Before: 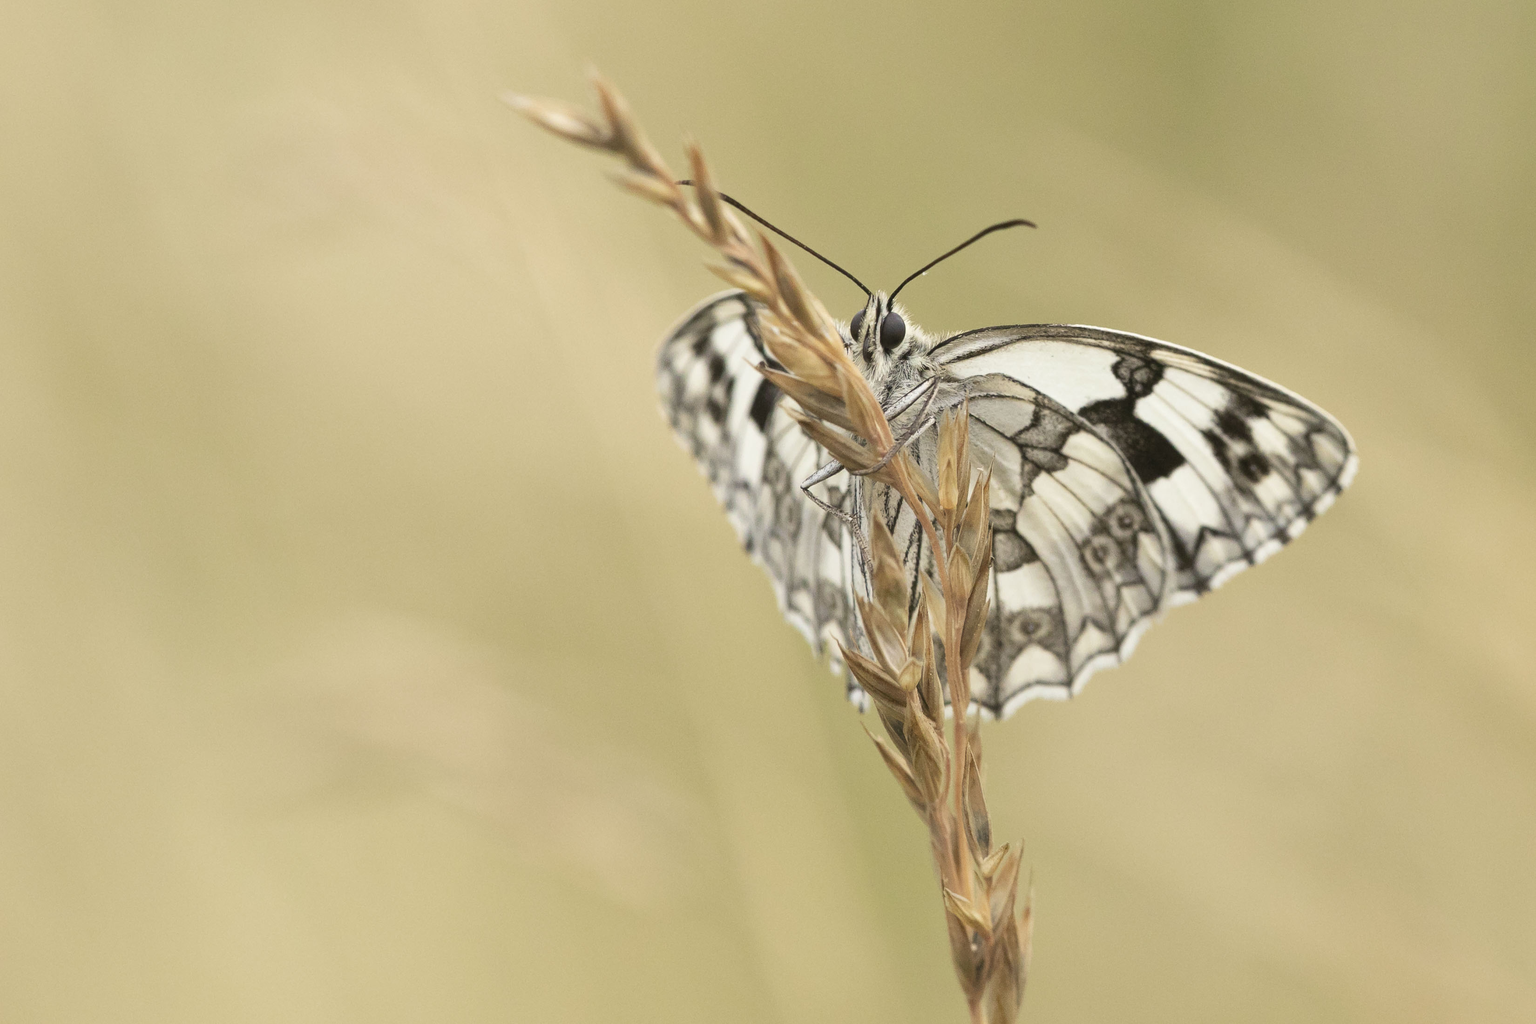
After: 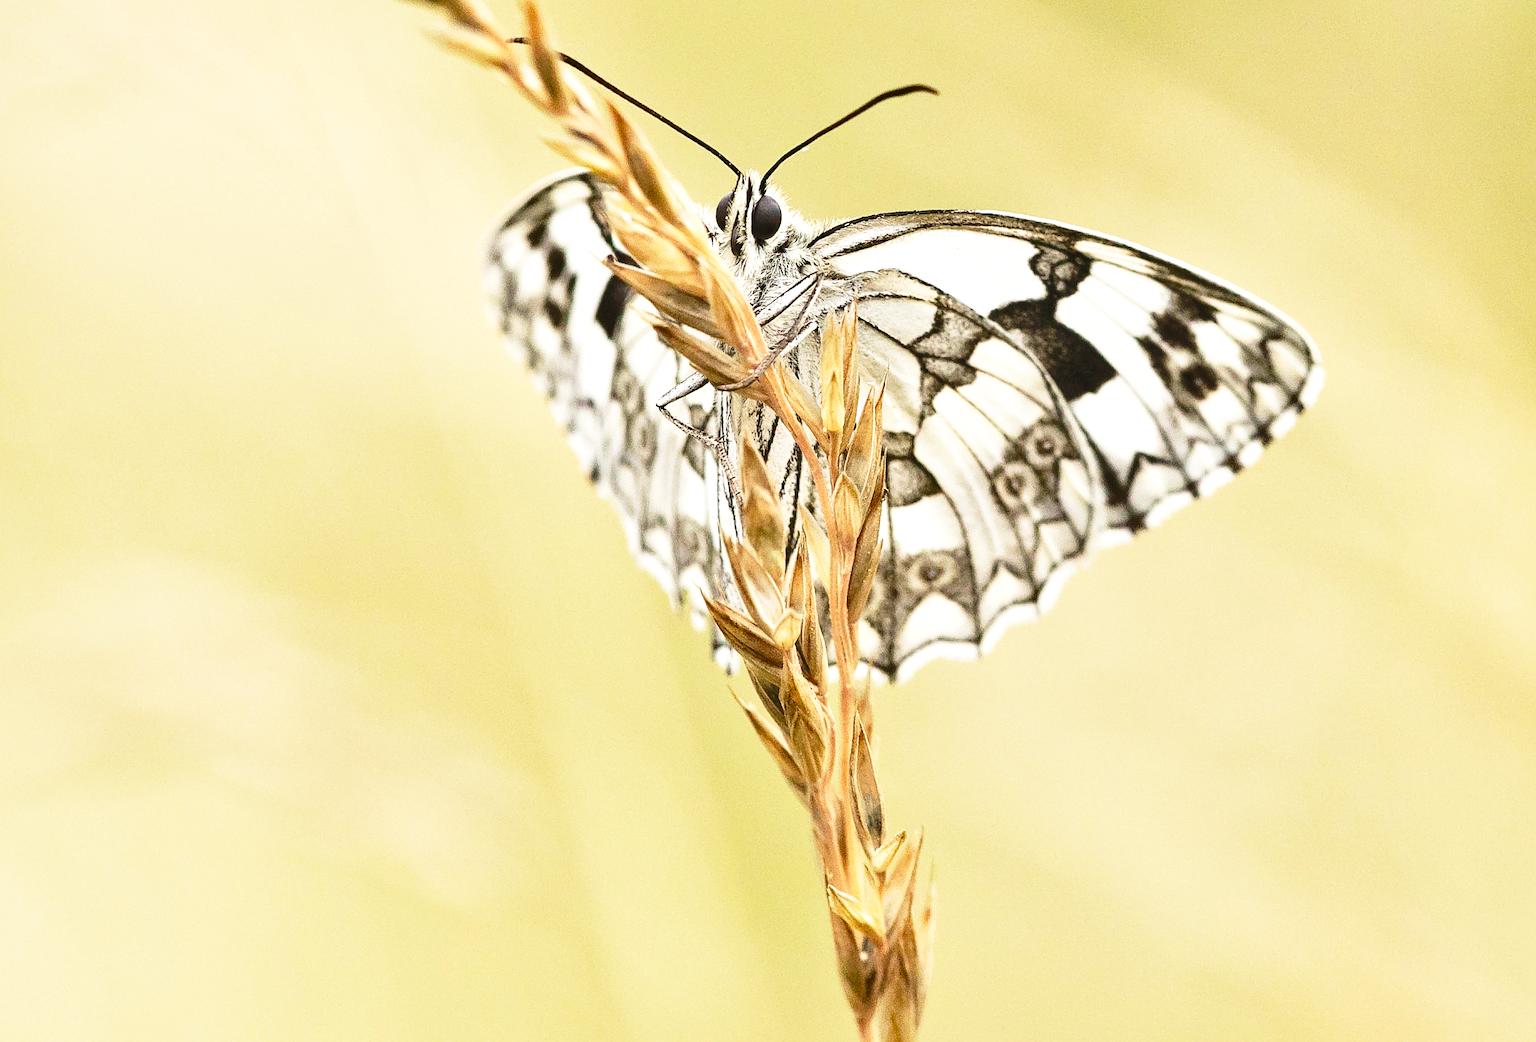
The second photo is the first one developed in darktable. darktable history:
shadows and highlights: low approximation 0.01, soften with gaussian
local contrast: mode bilateral grid, contrast 21, coarseness 50, detail 119%, midtone range 0.2
base curve: curves: ch0 [(0, 0) (0.026, 0.03) (0.109, 0.232) (0.351, 0.748) (0.669, 0.968) (1, 1)], exposure shift 0.01, preserve colors none
crop: left 16.474%, top 14.557%
contrast brightness saturation: brightness 0.154
sharpen: on, module defaults
